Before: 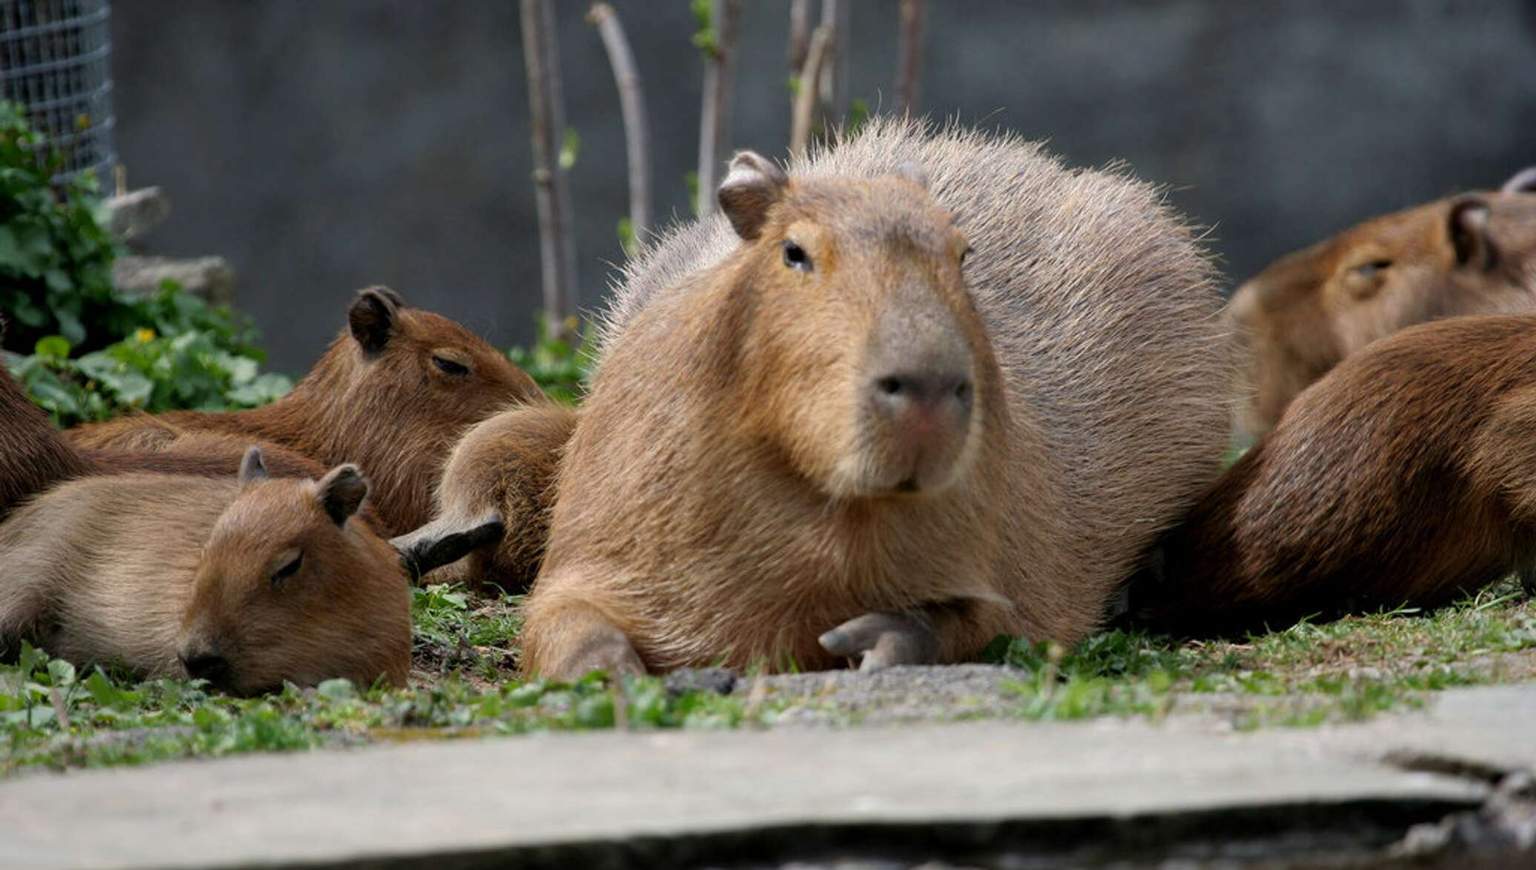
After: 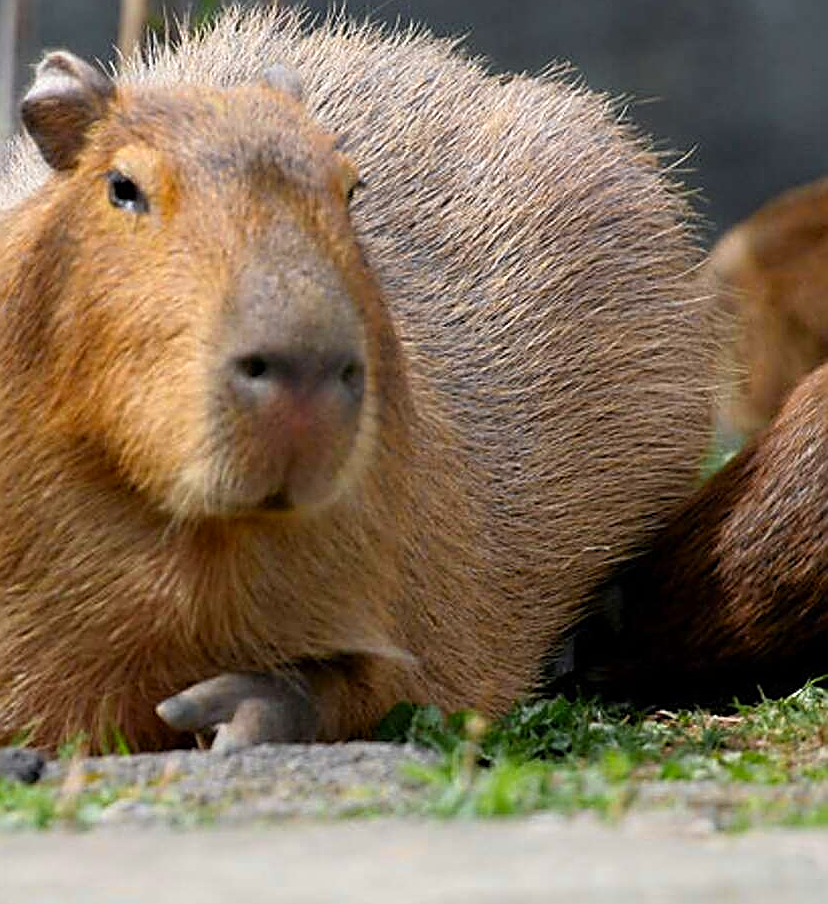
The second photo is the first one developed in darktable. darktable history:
color calibration: illuminant same as pipeline (D50), adaptation XYZ, x 0.347, y 0.358, temperature 5004.56 K
crop: left 45.783%, top 13.092%, right 14.242%, bottom 9.803%
color zones: curves: ch0 [(0.224, 0.526) (0.75, 0.5)]; ch1 [(0.055, 0.526) (0.224, 0.761) (0.377, 0.526) (0.75, 0.5)]
sharpen: radius 1.676, amount 1.305
tone curve: curves: ch0 [(0, 0) (0.003, 0.003) (0.011, 0.011) (0.025, 0.026) (0.044, 0.046) (0.069, 0.072) (0.1, 0.103) (0.136, 0.141) (0.177, 0.184) (0.224, 0.233) (0.277, 0.287) (0.335, 0.348) (0.399, 0.414) (0.468, 0.486) (0.543, 0.563) (0.623, 0.647) (0.709, 0.736) (0.801, 0.831) (0.898, 0.92) (1, 1)], preserve colors none
